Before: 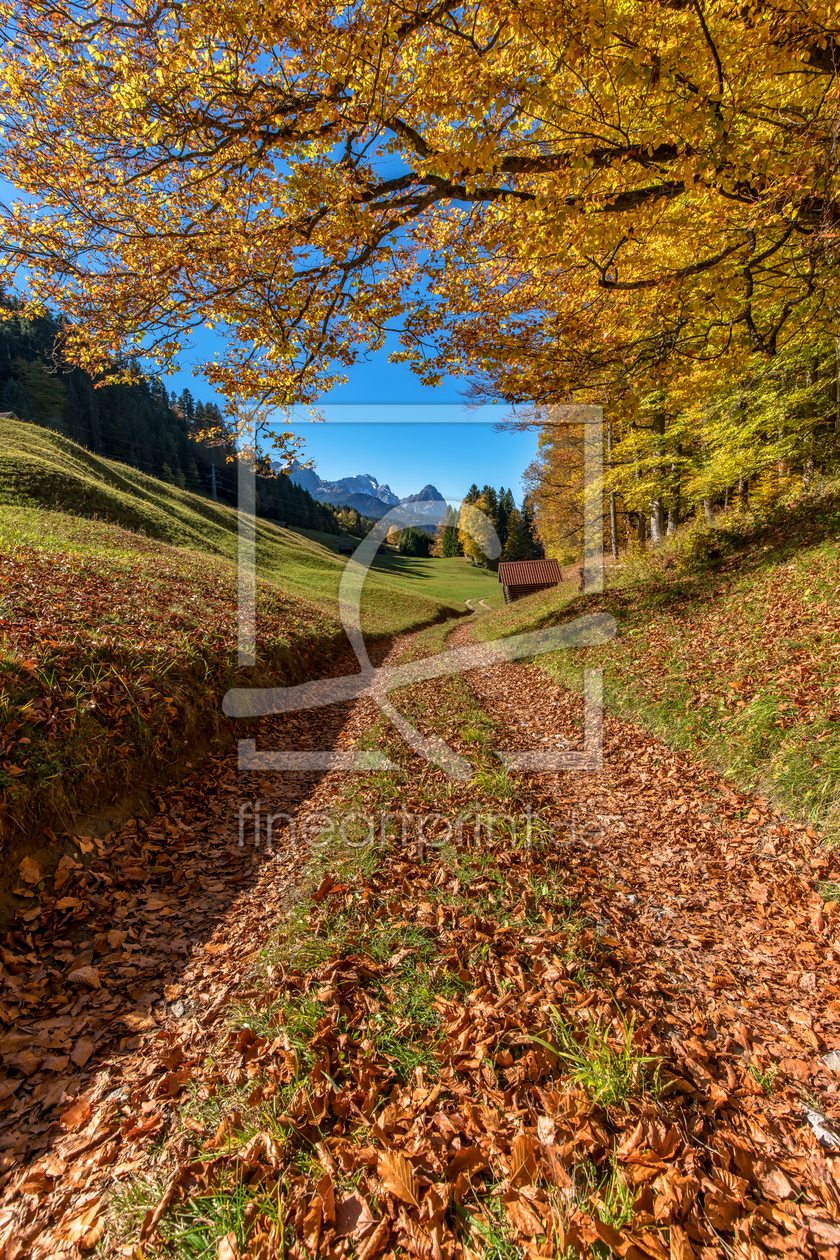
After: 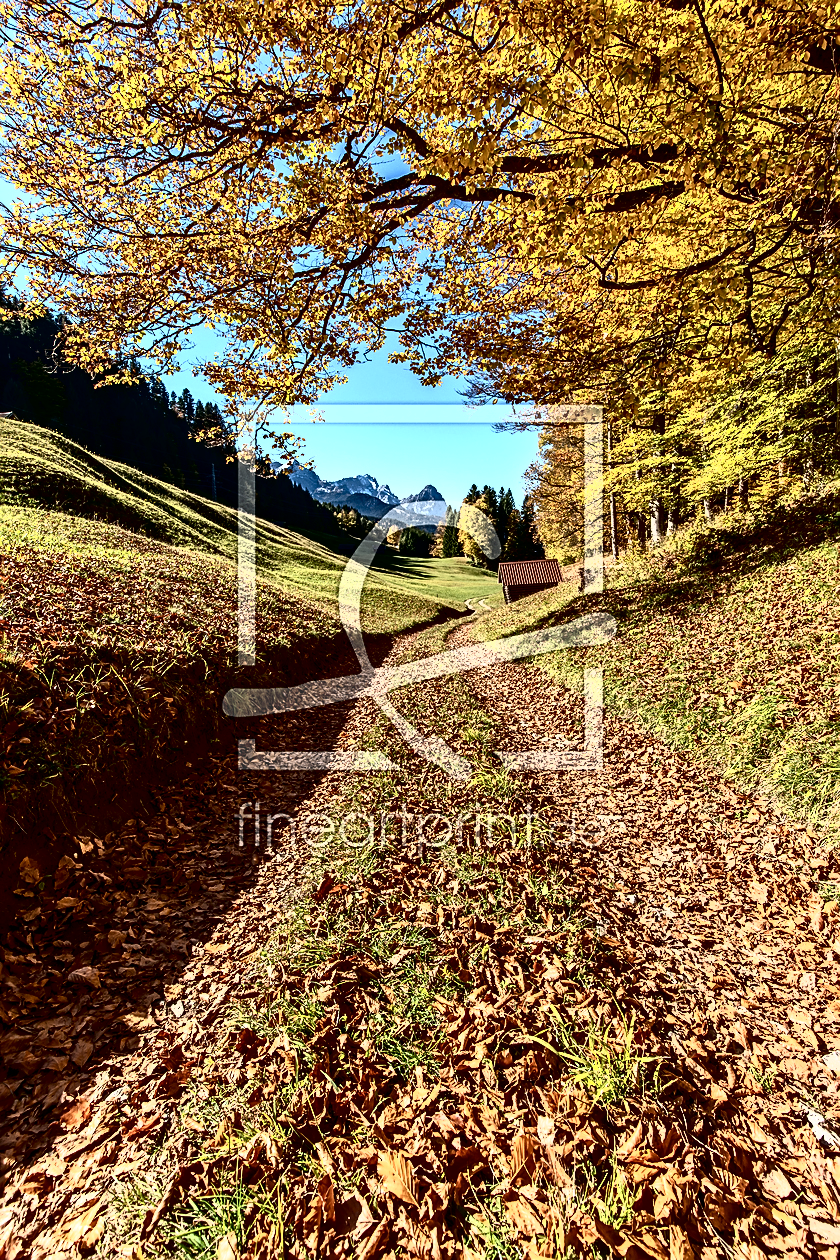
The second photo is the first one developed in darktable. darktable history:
tone curve: curves: ch0 [(0, 0) (0.003, 0) (0.011, 0) (0.025, 0) (0.044, 0.001) (0.069, 0.003) (0.1, 0.003) (0.136, 0.006) (0.177, 0.014) (0.224, 0.056) (0.277, 0.128) (0.335, 0.218) (0.399, 0.346) (0.468, 0.512) (0.543, 0.713) (0.623, 0.898) (0.709, 0.987) (0.801, 0.99) (0.898, 0.99) (1, 1)], color space Lab, independent channels, preserve colors none
sharpen: on, module defaults
